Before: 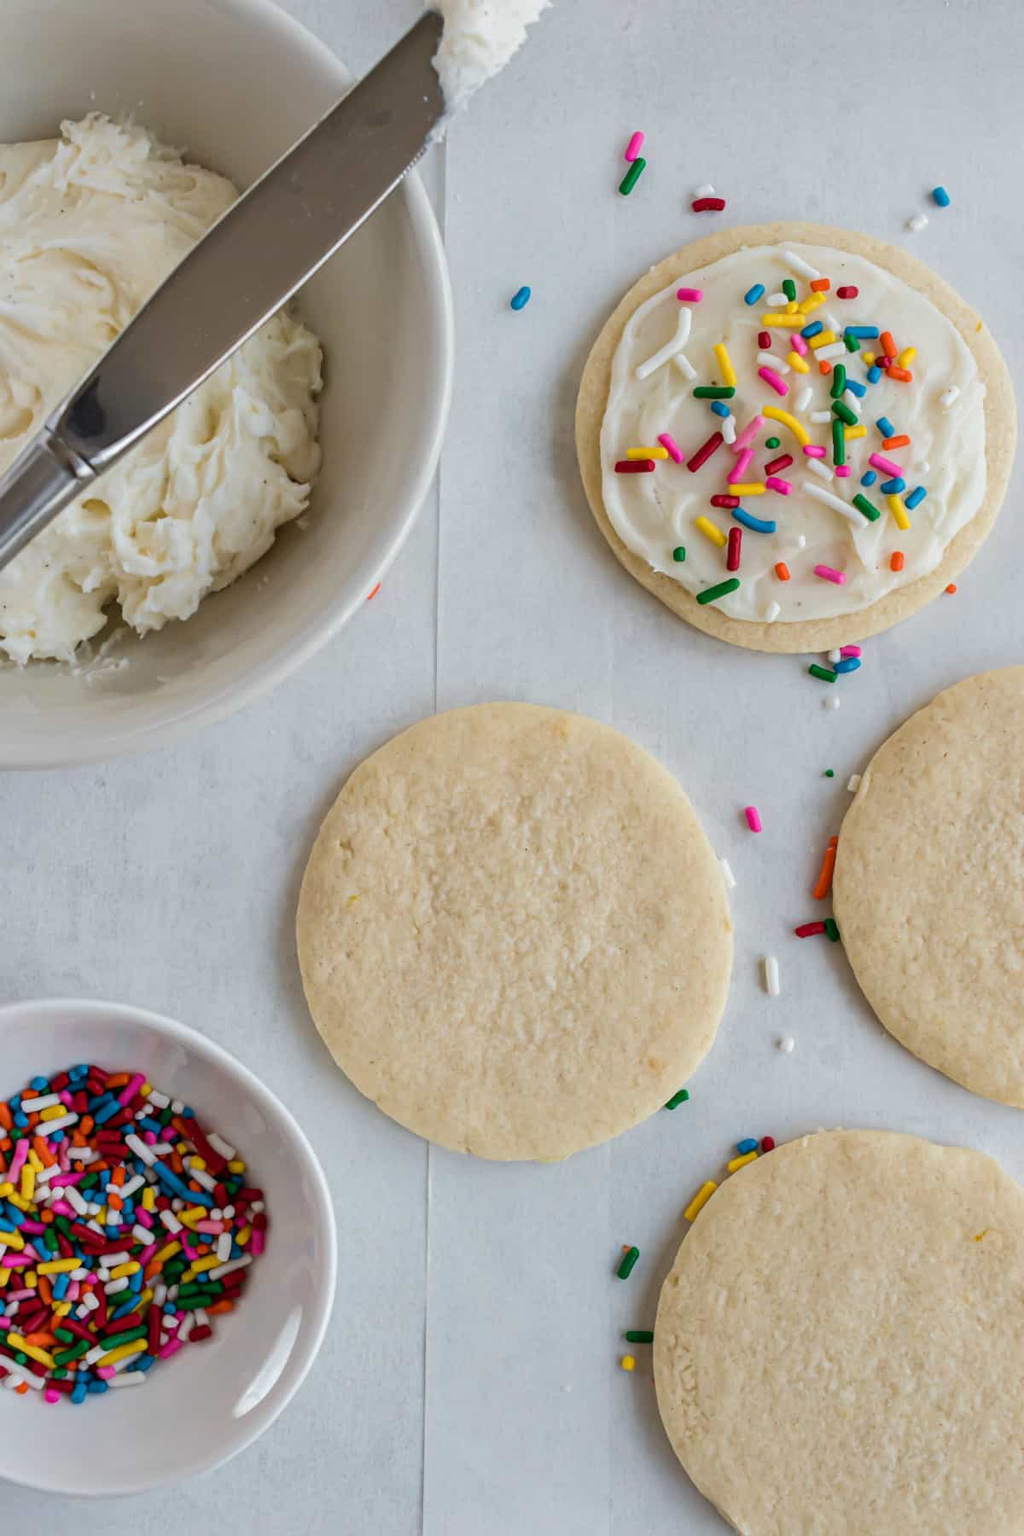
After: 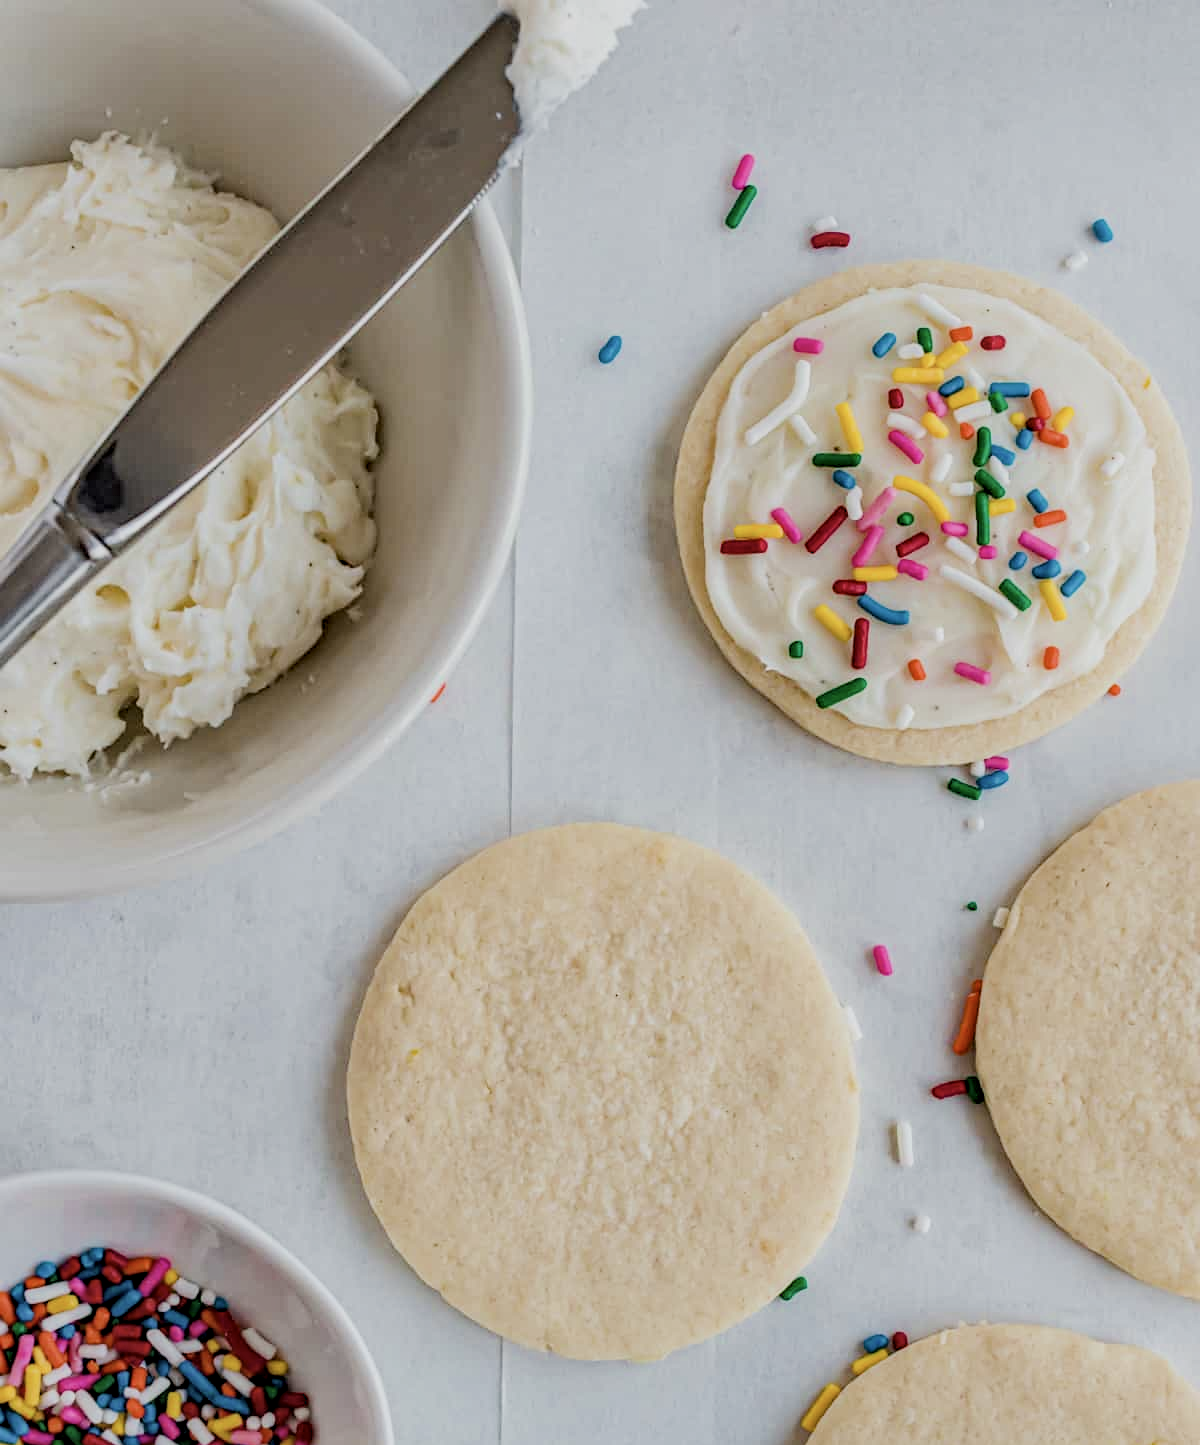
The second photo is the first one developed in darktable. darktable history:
tone equalizer: on, module defaults
local contrast: on, module defaults
crop: bottom 19.694%
sharpen: amount 0.208
exposure: black level correction 0, exposure 0.498 EV, compensate highlight preservation false
filmic rgb: black relative exposure -7.16 EV, white relative exposure 5.37 EV, threshold 5.95 EV, hardness 3.03, iterations of high-quality reconstruction 0, enable highlight reconstruction true
contrast brightness saturation: saturation -0.173
haze removal: compatibility mode true
